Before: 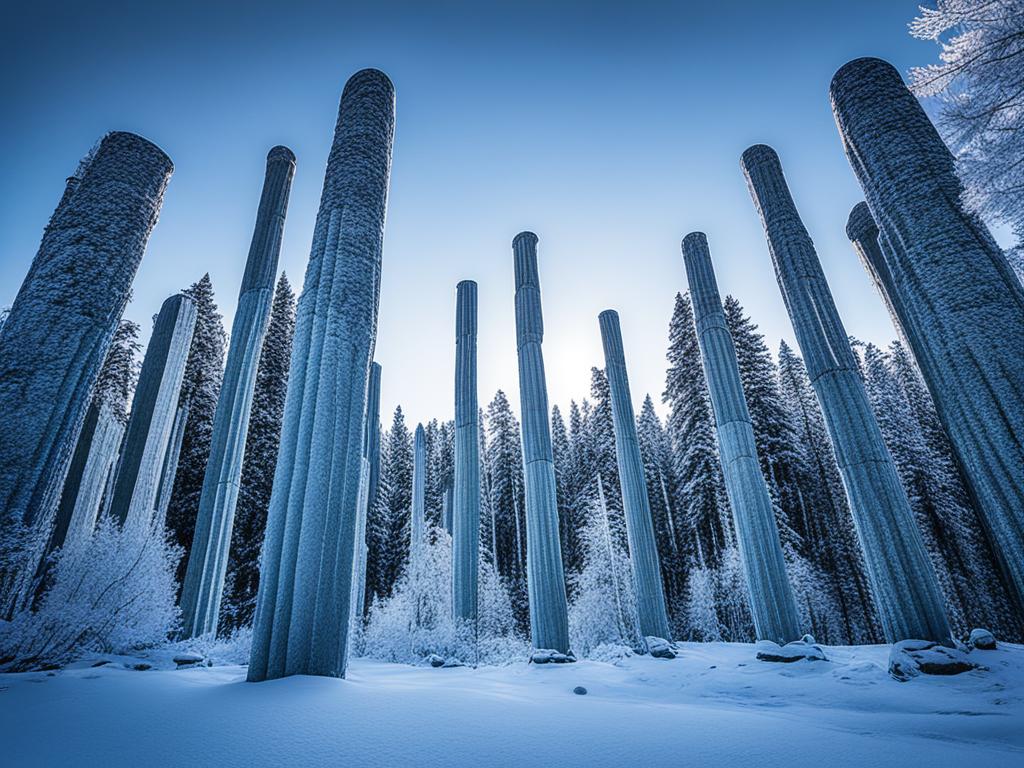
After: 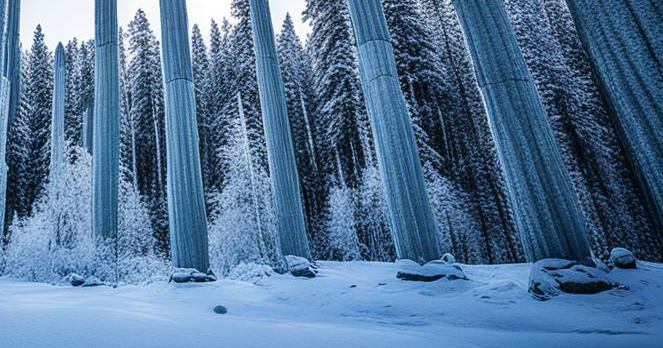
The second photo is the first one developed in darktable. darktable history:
crop and rotate: left 35.213%, top 49.689%, bottom 4.947%
